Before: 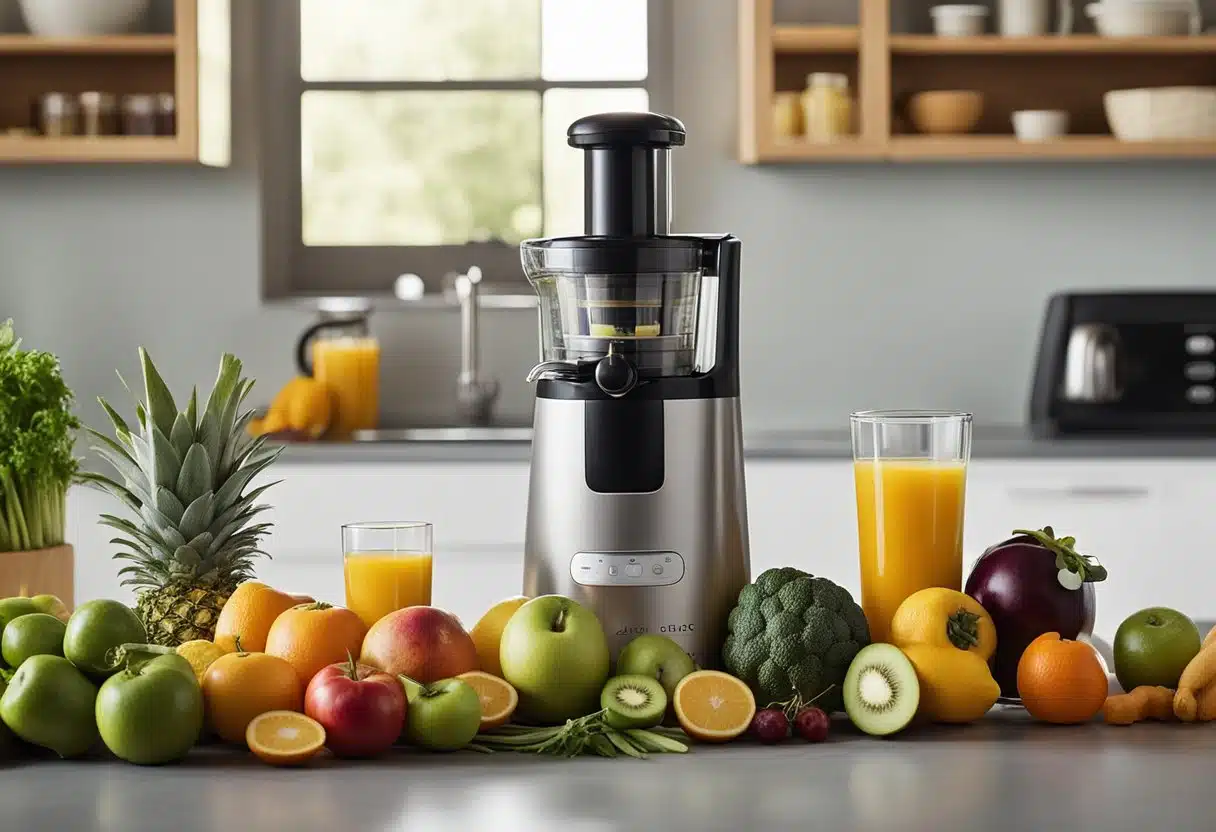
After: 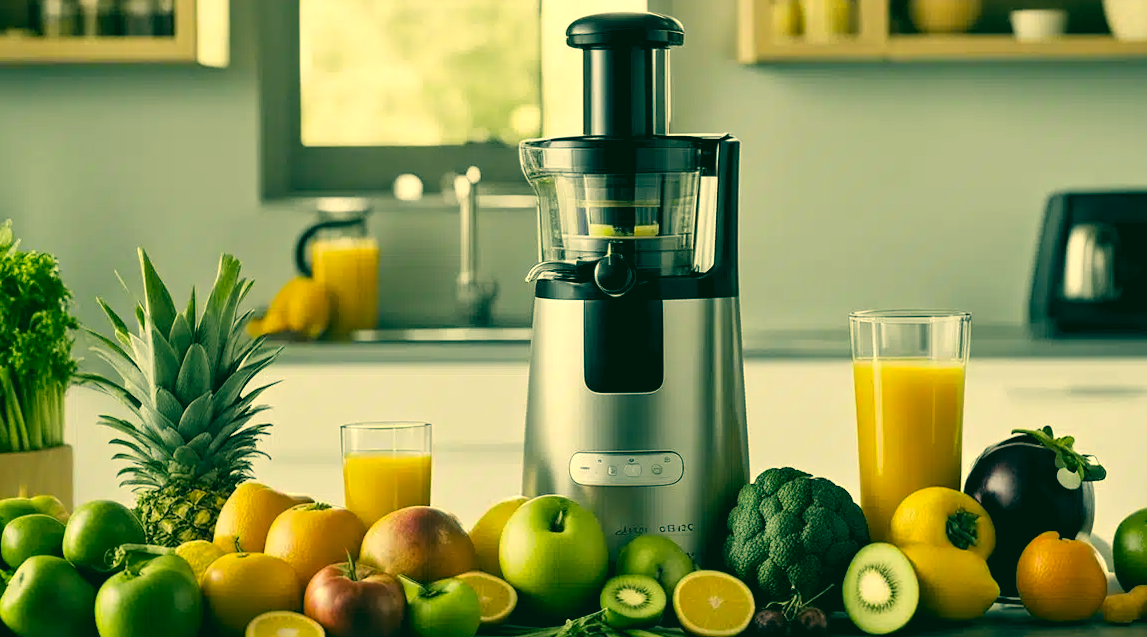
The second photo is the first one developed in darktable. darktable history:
color correction: highlights a* 2.02, highlights b* 34.01, shadows a* -35.91, shadows b* -5.5
crop and rotate: angle 0.076°, top 12.024%, right 5.486%, bottom 11.18%
levels: black 0.033%, levels [0.073, 0.497, 0.972]
